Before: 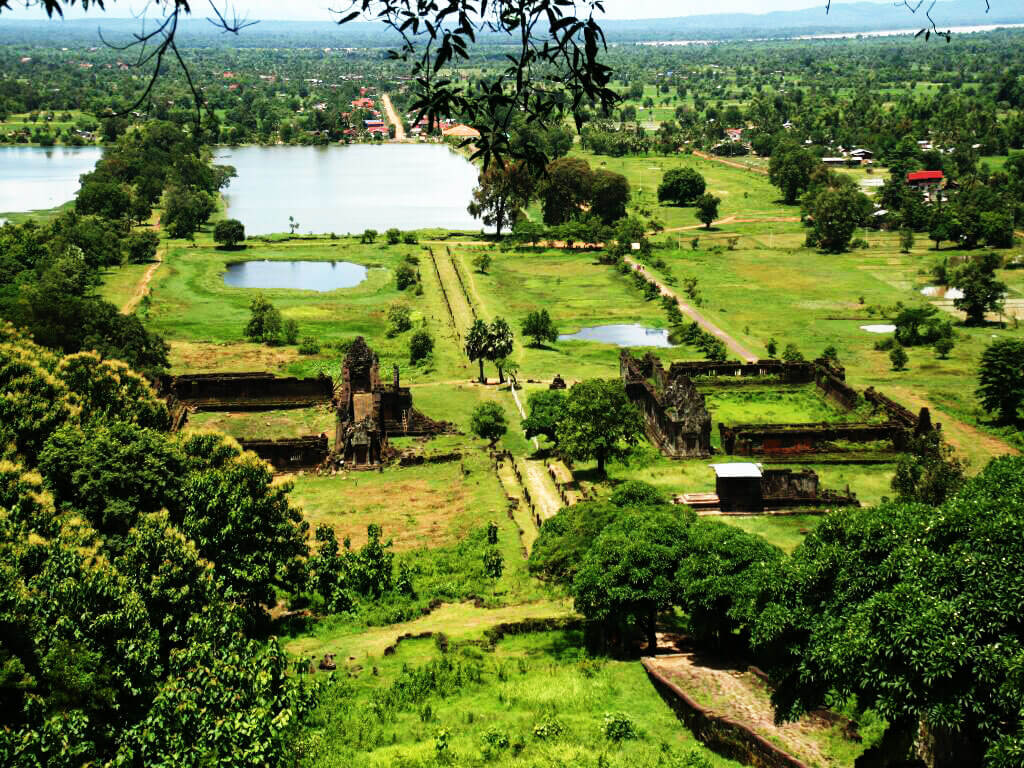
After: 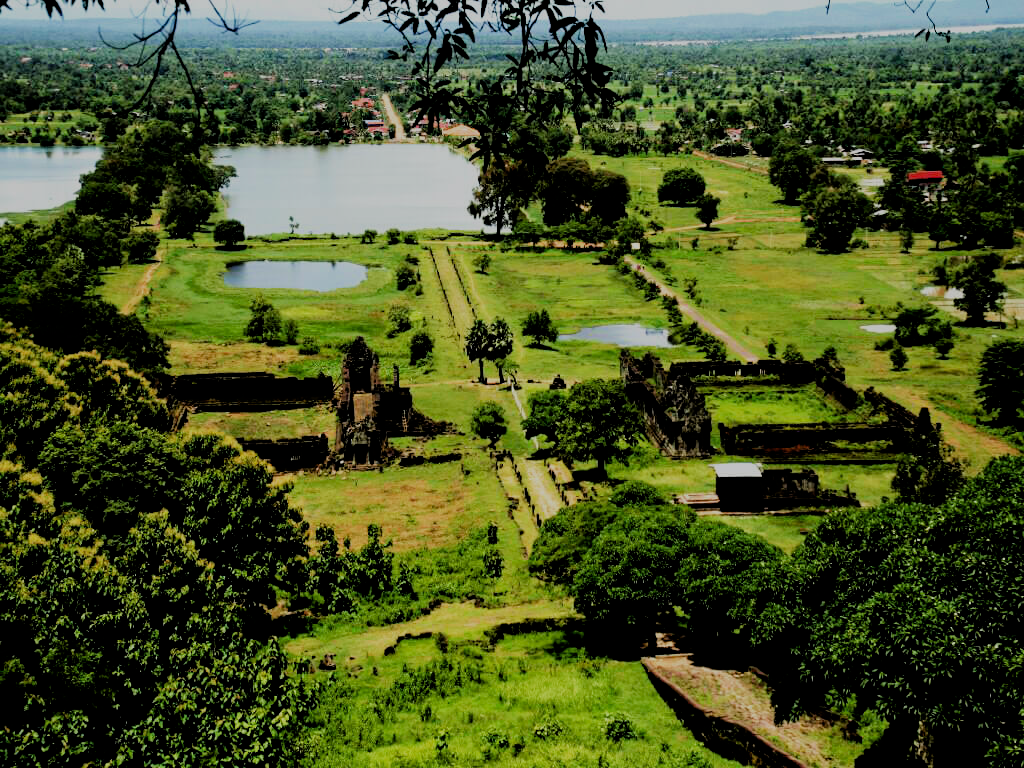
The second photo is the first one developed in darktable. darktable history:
rgb levels: preserve colors max RGB
exposure: black level correction 0.011, exposure -0.478 EV, compensate highlight preservation false
filmic rgb: black relative exposure -4.38 EV, white relative exposure 4.56 EV, hardness 2.37, contrast 1.05
